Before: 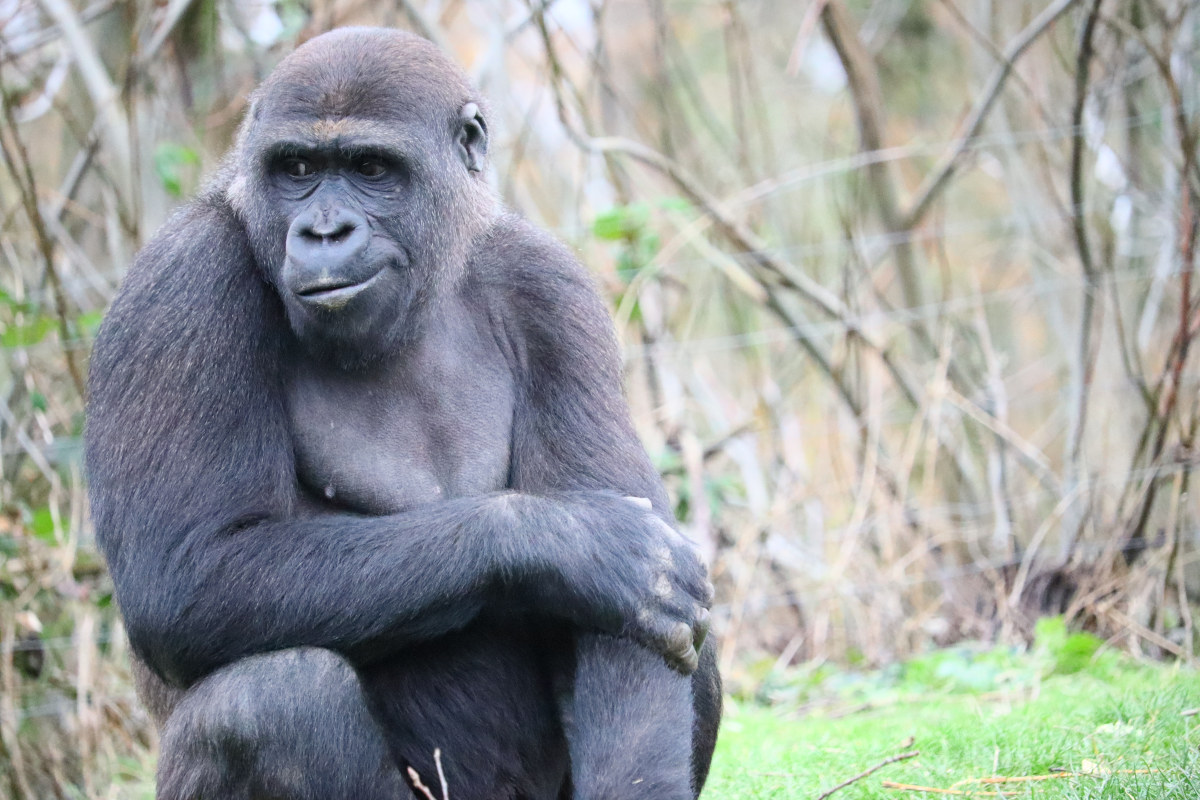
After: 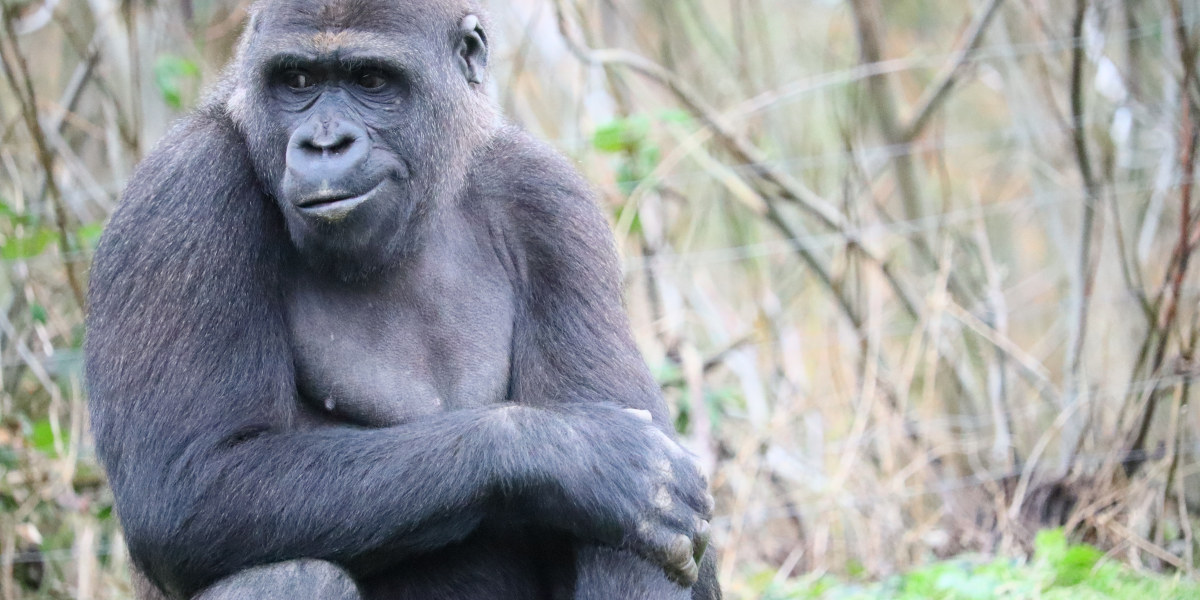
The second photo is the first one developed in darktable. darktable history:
vignetting: fall-off start 99.51%, fall-off radius 71.82%, width/height ratio 1.174
crop: top 11.009%, bottom 13.948%
